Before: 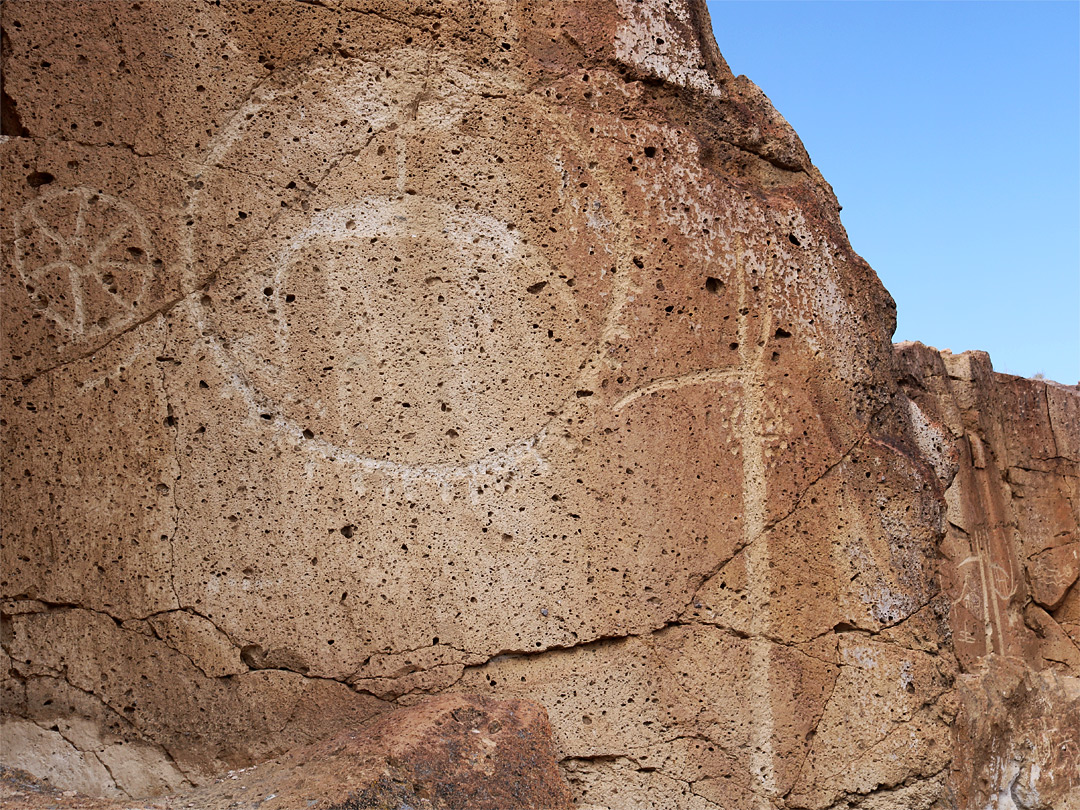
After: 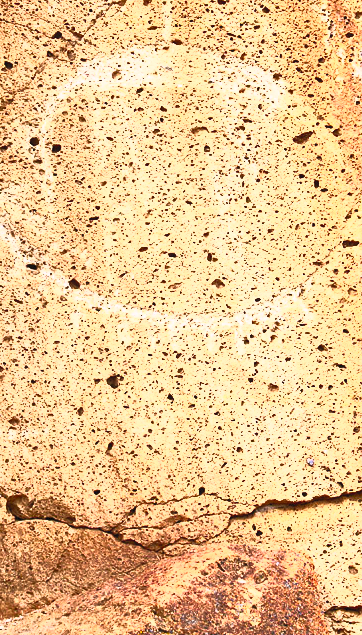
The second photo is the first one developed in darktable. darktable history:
velvia: on, module defaults
contrast brightness saturation: contrast 1, brightness 1, saturation 1
crop and rotate: left 21.77%, top 18.528%, right 44.676%, bottom 2.997%
